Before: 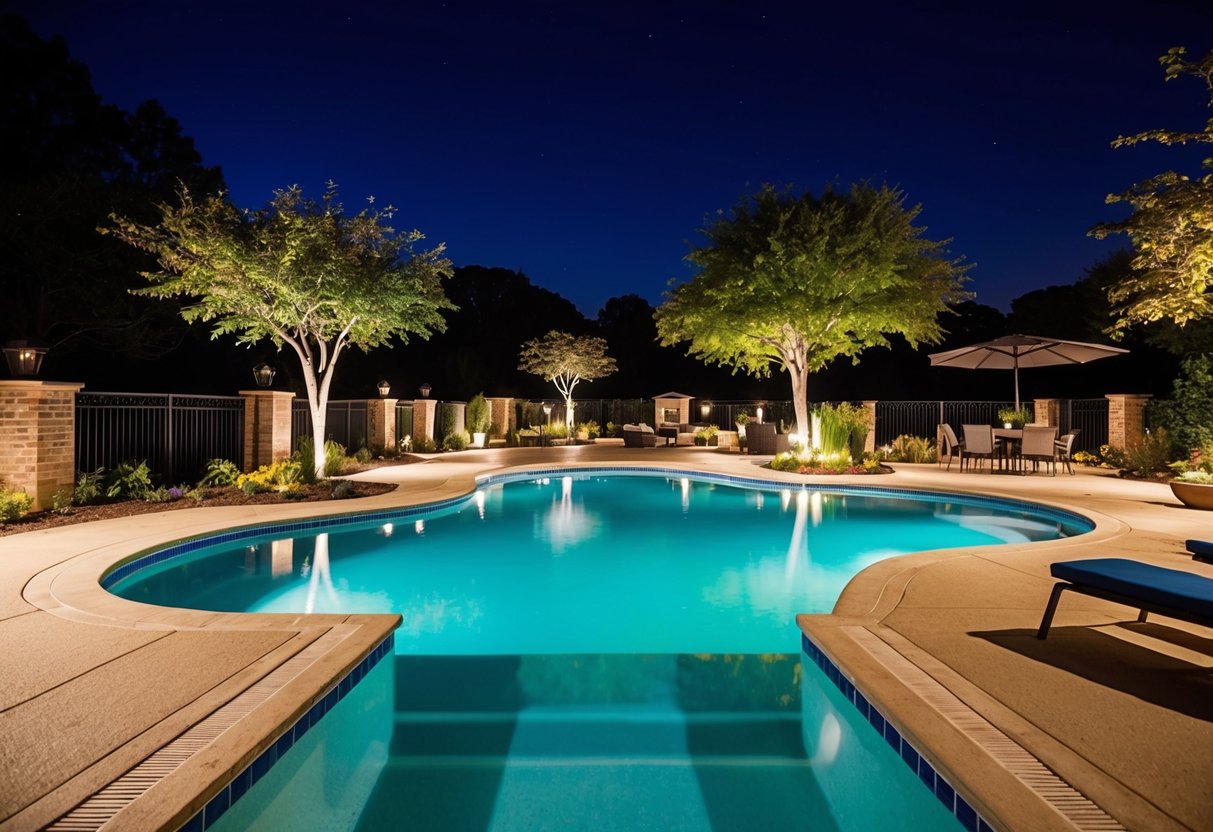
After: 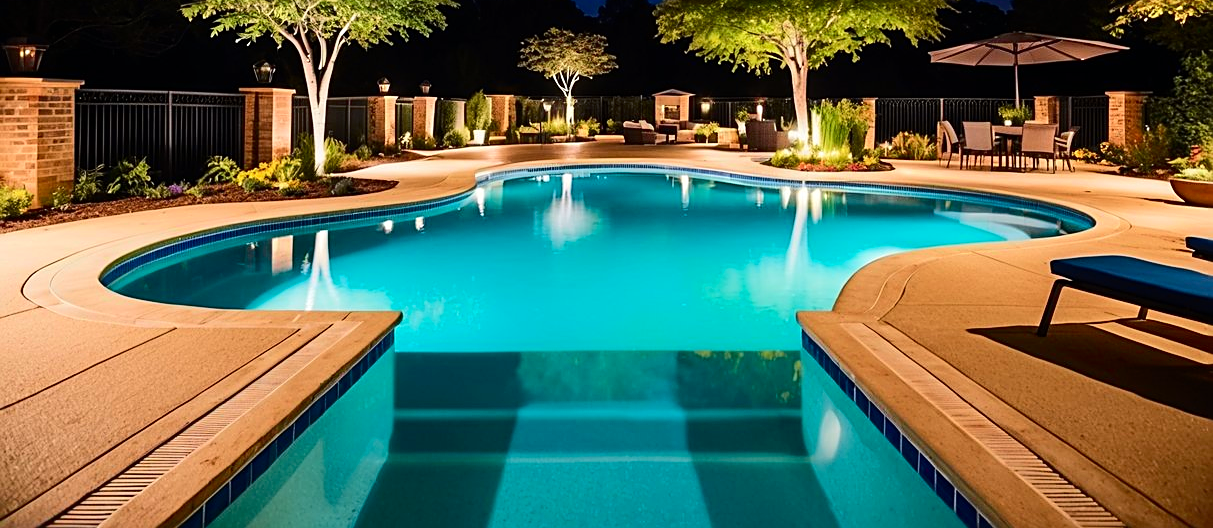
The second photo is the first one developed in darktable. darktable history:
crop and rotate: top 36.538%
sharpen: on, module defaults
tone curve: curves: ch0 [(0, 0) (0.126, 0.086) (0.338, 0.327) (0.494, 0.55) (0.703, 0.762) (1, 1)]; ch1 [(0, 0) (0.346, 0.324) (0.45, 0.431) (0.5, 0.5) (0.522, 0.517) (0.55, 0.578) (1, 1)]; ch2 [(0, 0) (0.44, 0.424) (0.501, 0.499) (0.554, 0.563) (0.622, 0.667) (0.707, 0.746) (1, 1)], color space Lab, independent channels, preserve colors none
